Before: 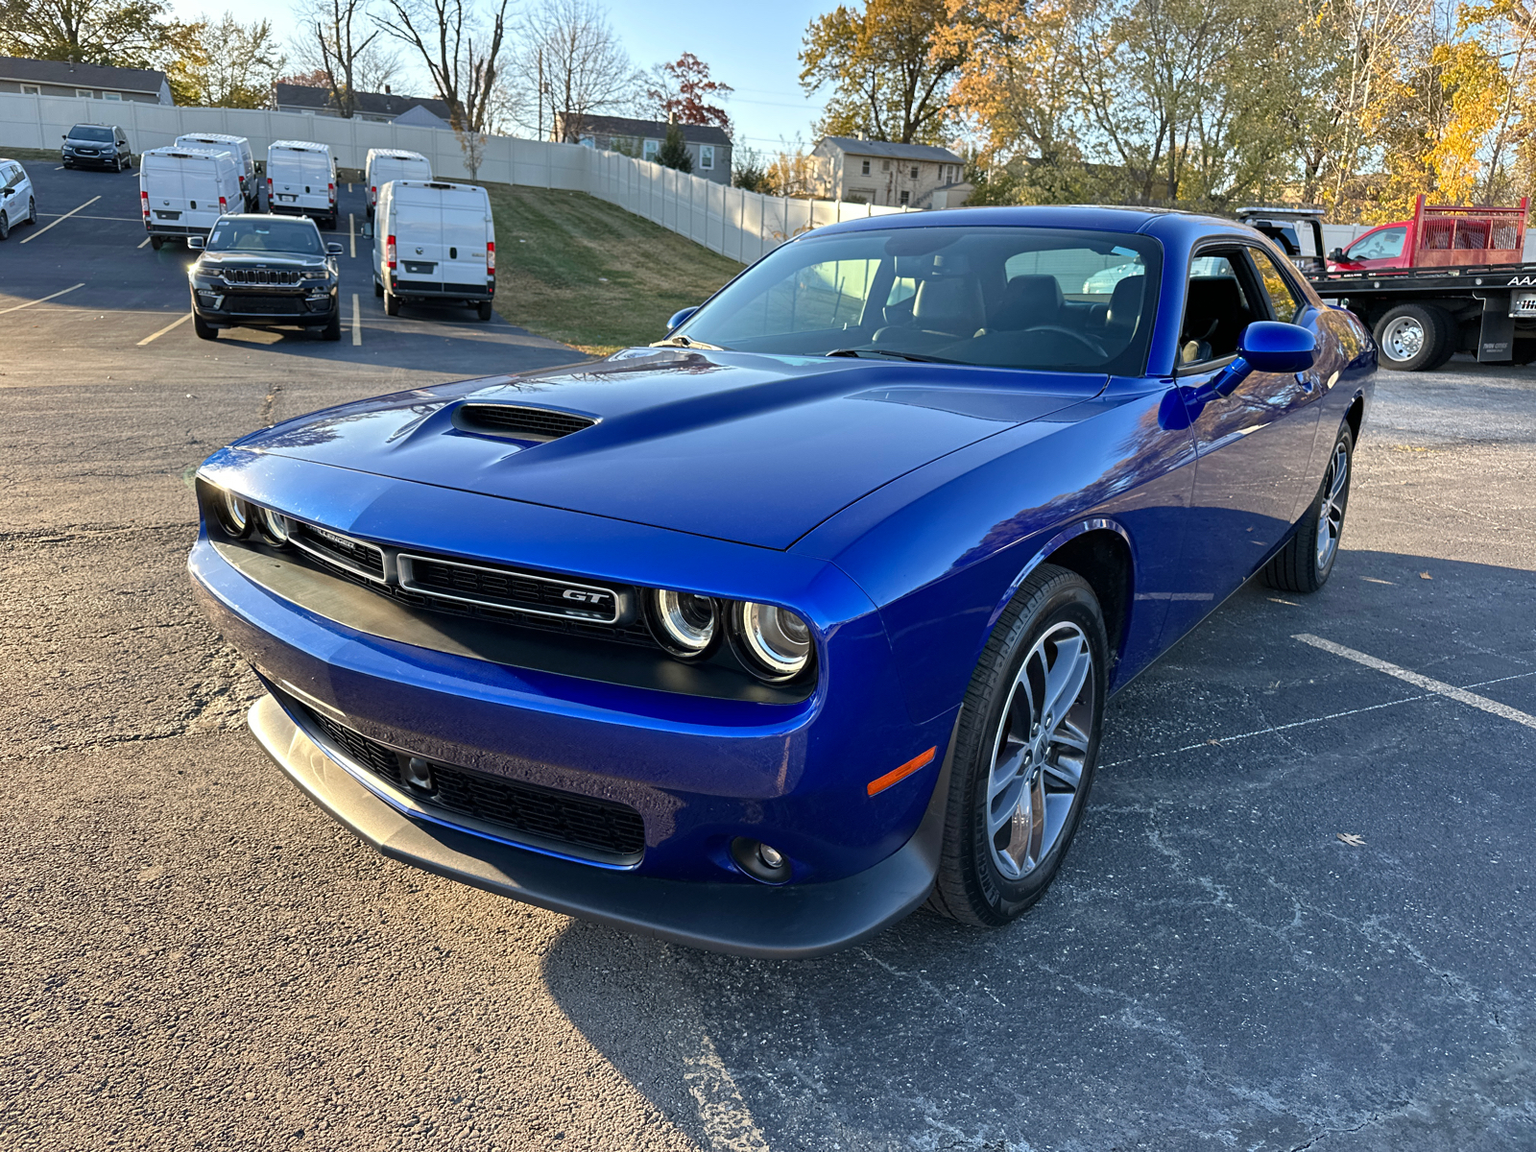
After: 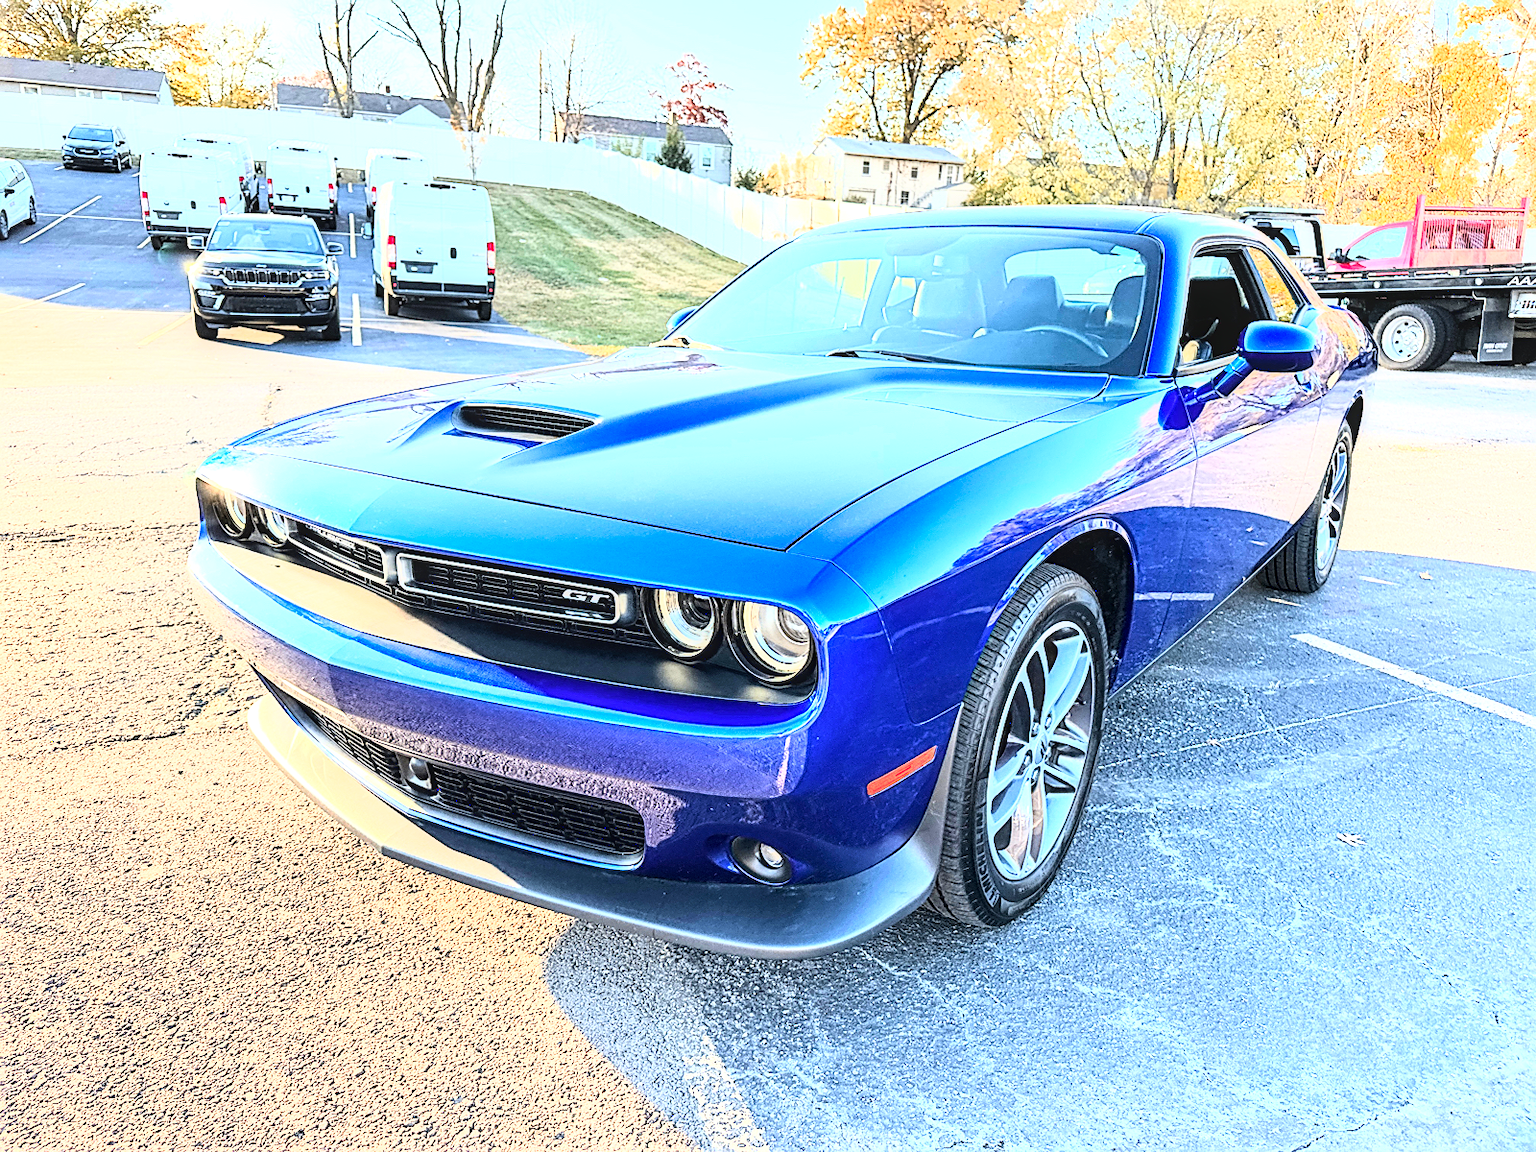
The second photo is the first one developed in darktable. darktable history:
local contrast: on, module defaults
sharpen: on, module defaults
base curve: curves: ch0 [(0, 0) (0.007, 0.004) (0.027, 0.03) (0.046, 0.07) (0.207, 0.54) (0.442, 0.872) (0.673, 0.972) (1, 1)]
color zones: curves: ch1 [(0, 0.469) (0.072, 0.457) (0.243, 0.494) (0.429, 0.5) (0.571, 0.5) (0.714, 0.5) (0.857, 0.5) (1, 0.469)]; ch2 [(0, 0.499) (0.143, 0.467) (0.242, 0.436) (0.429, 0.493) (0.571, 0.5) (0.714, 0.5) (0.857, 0.5) (1, 0.499)]
exposure: black level correction 0, exposure 1.741 EV, compensate exposure bias true, compensate highlight preservation false
